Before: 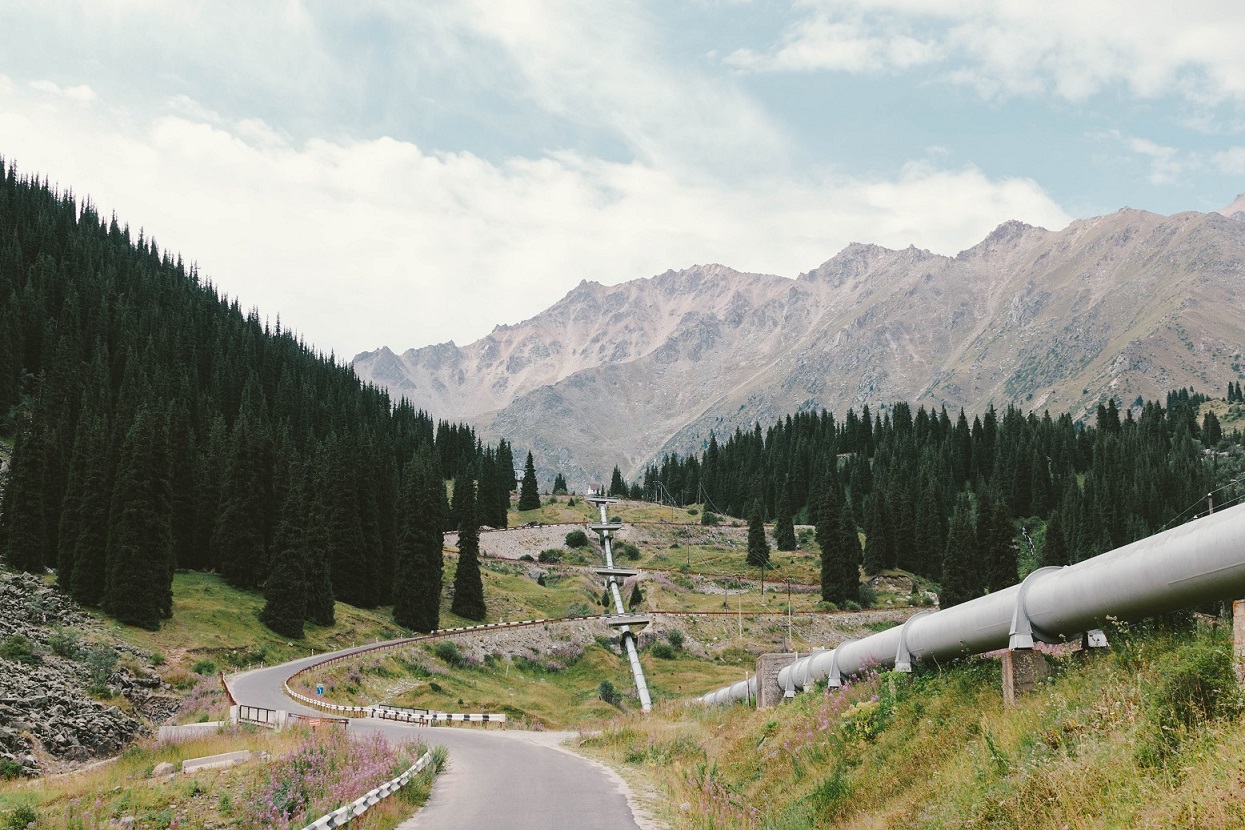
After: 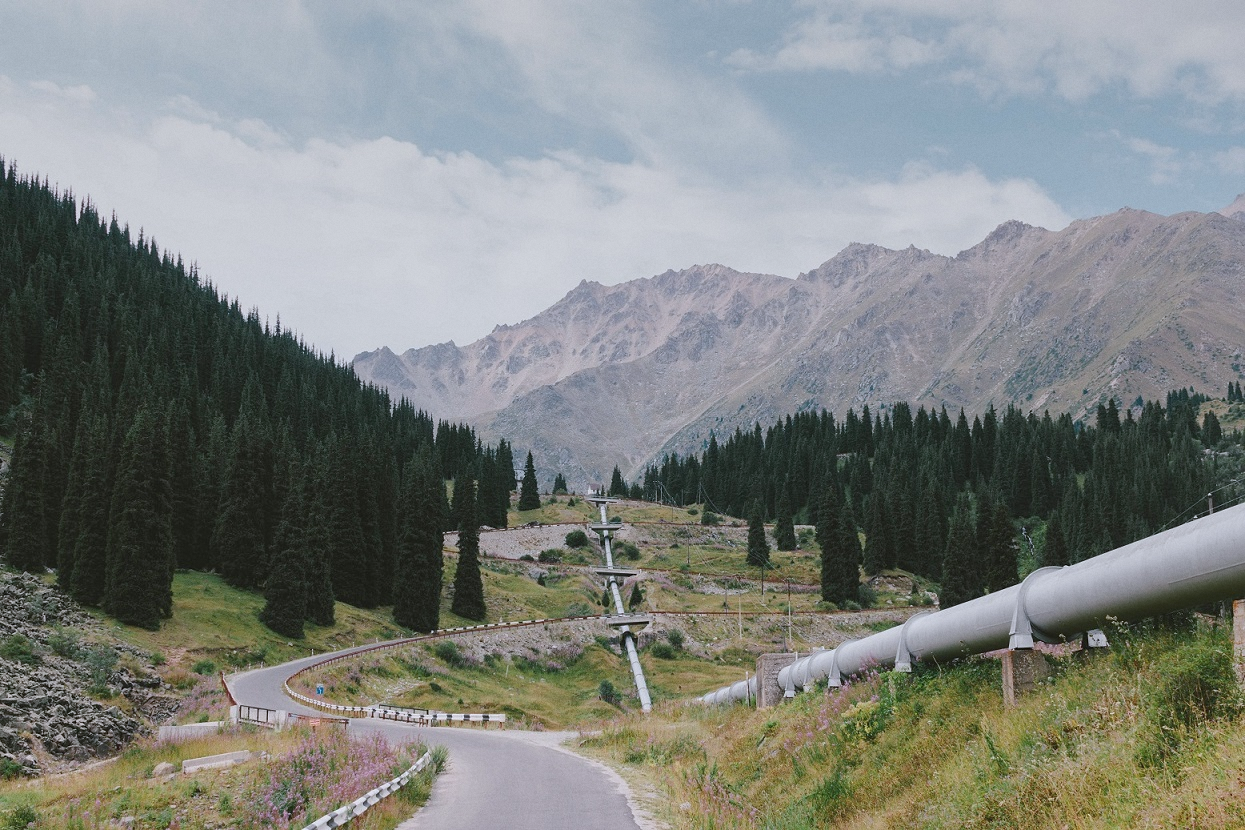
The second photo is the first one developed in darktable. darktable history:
white balance: emerald 1
grain: coarseness 0.09 ISO, strength 10%
exposure: exposure -0.157 EV, compensate highlight preservation false
graduated density: on, module defaults
color calibration: illuminant as shot in camera, x 0.358, y 0.373, temperature 4628.91 K
shadows and highlights: shadows 43.06, highlights 6.94
